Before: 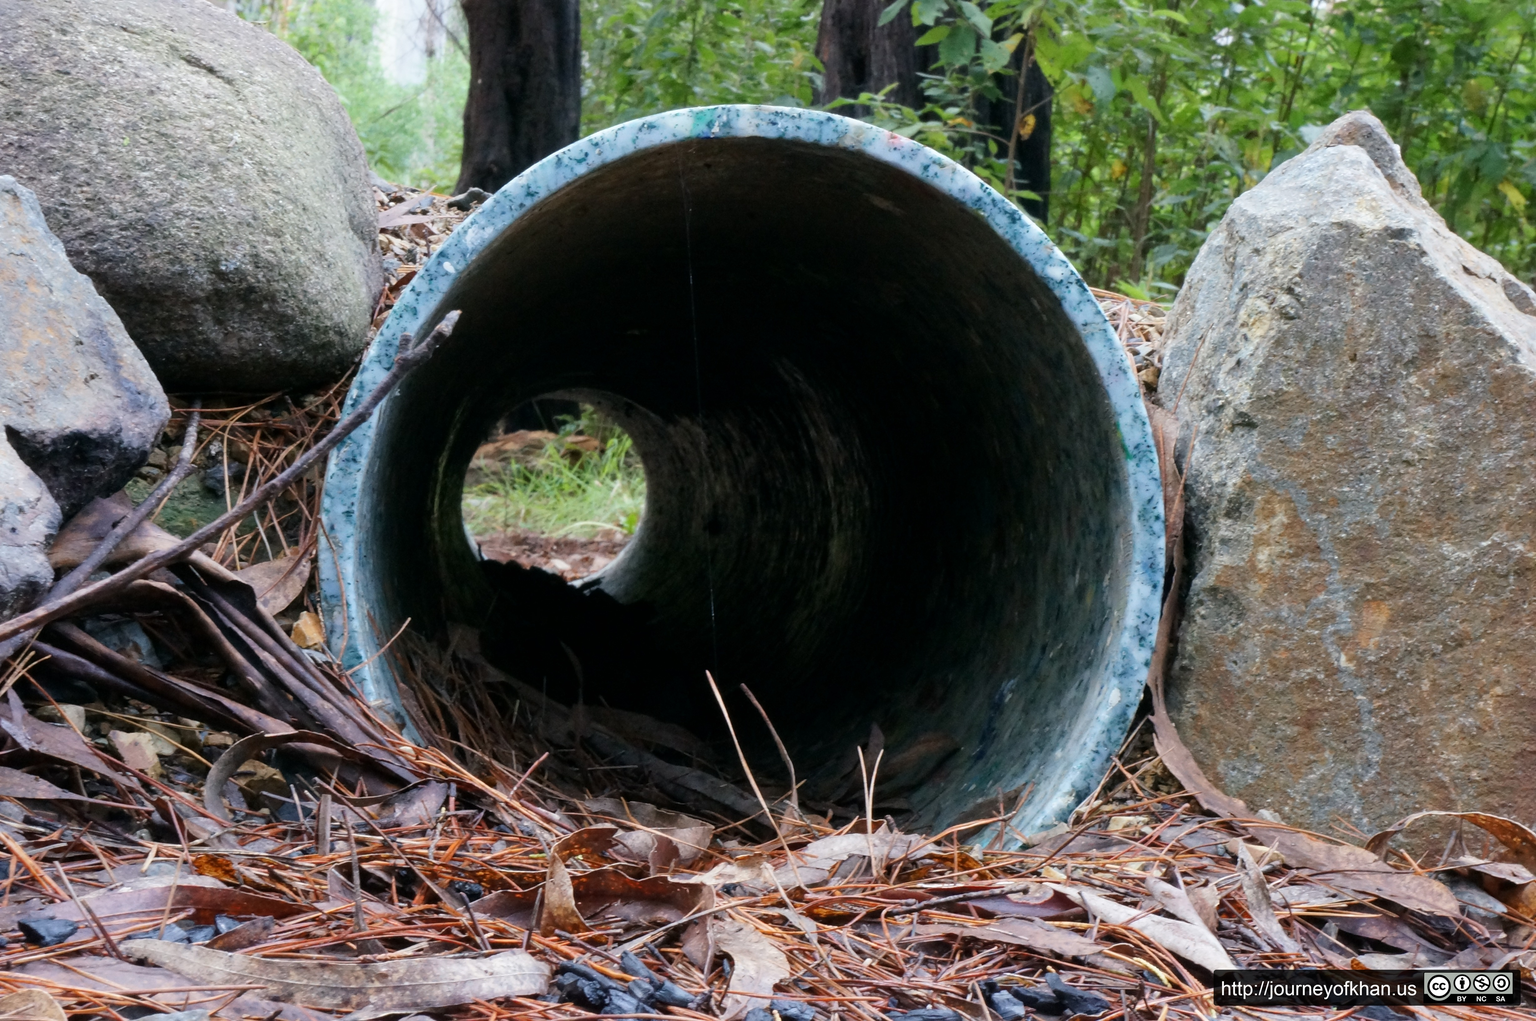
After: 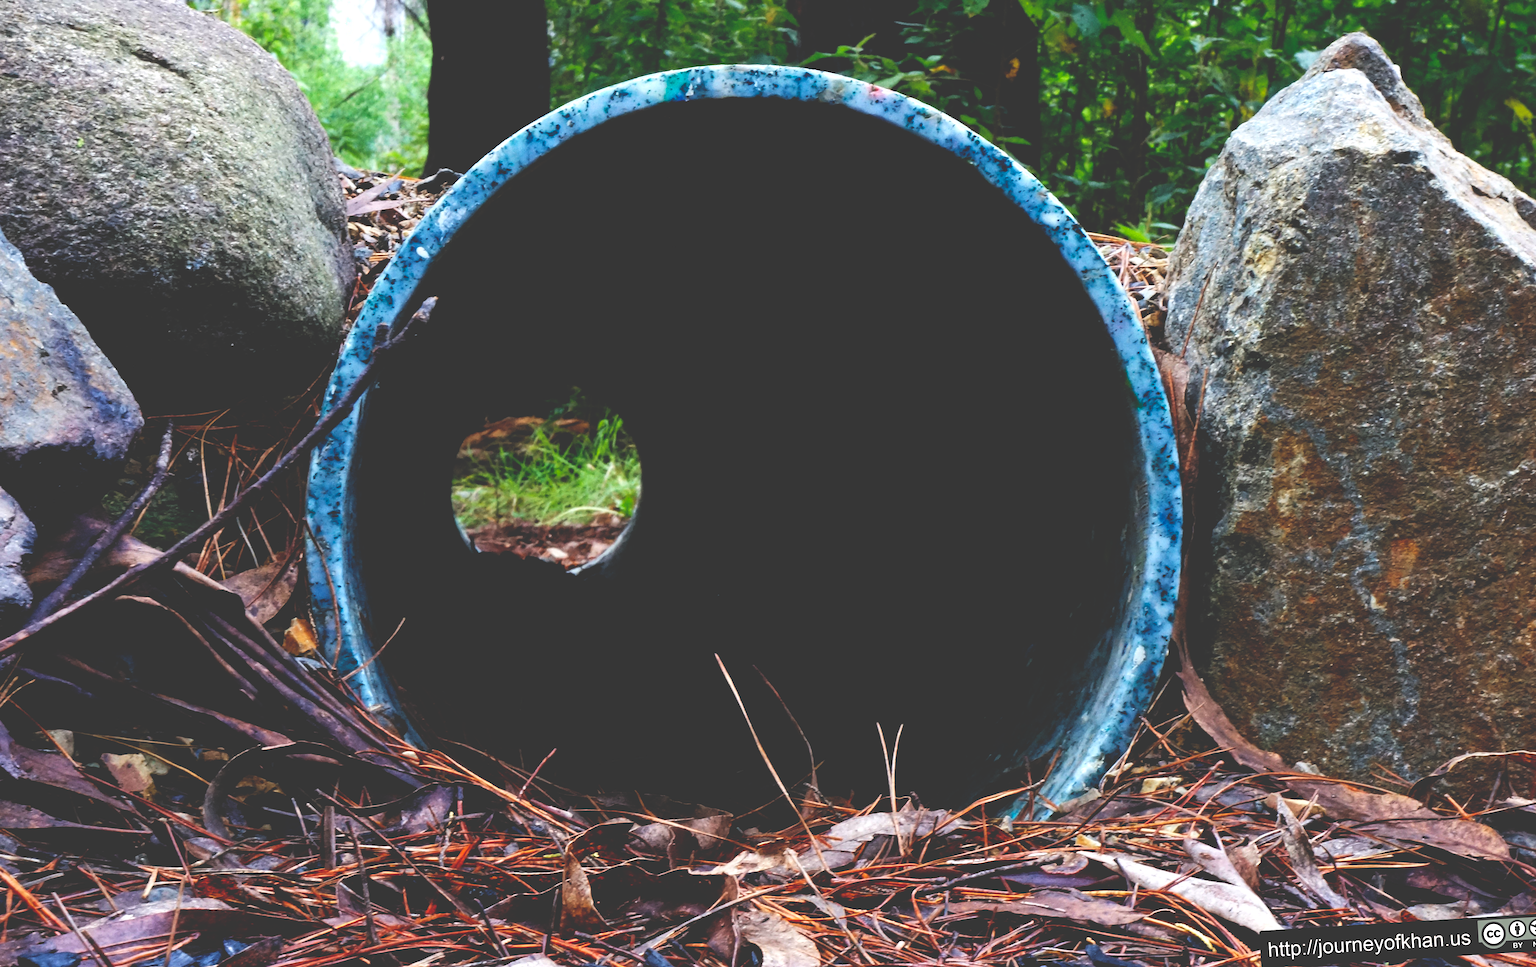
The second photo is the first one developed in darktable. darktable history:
haze removal: compatibility mode true, adaptive false
rotate and perspective: rotation -3.52°, crop left 0.036, crop right 0.964, crop top 0.081, crop bottom 0.919
base curve: curves: ch0 [(0, 0.036) (0.083, 0.04) (0.804, 1)], preserve colors none
